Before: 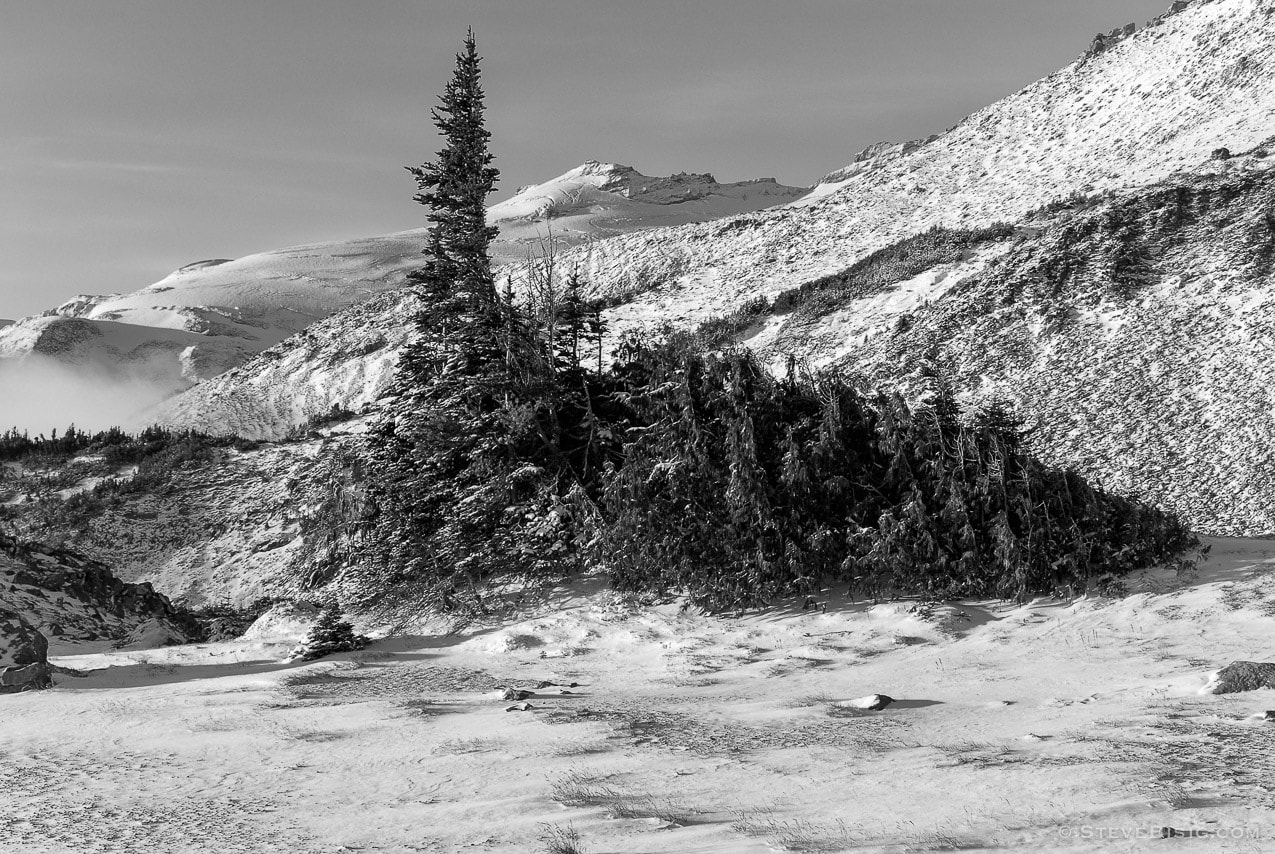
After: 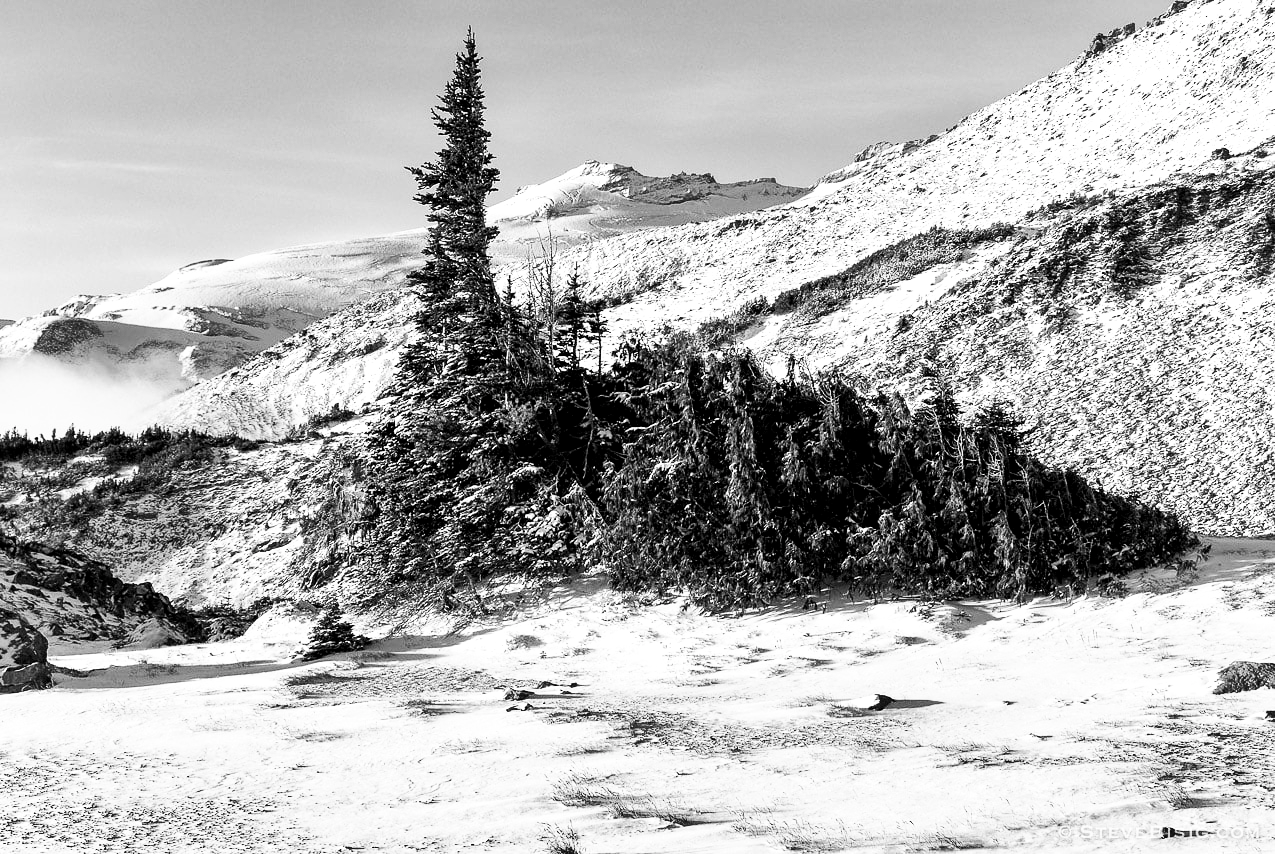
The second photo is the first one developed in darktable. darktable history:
base curve: curves: ch0 [(0, 0) (0.007, 0.004) (0.027, 0.03) (0.046, 0.07) (0.207, 0.54) (0.442, 0.872) (0.673, 0.972) (1, 1)], preserve colors none
shadows and highlights: soften with gaussian
local contrast: highlights 100%, shadows 100%, detail 120%, midtone range 0.2
exposure: black level correction 0.001, compensate highlight preservation false
